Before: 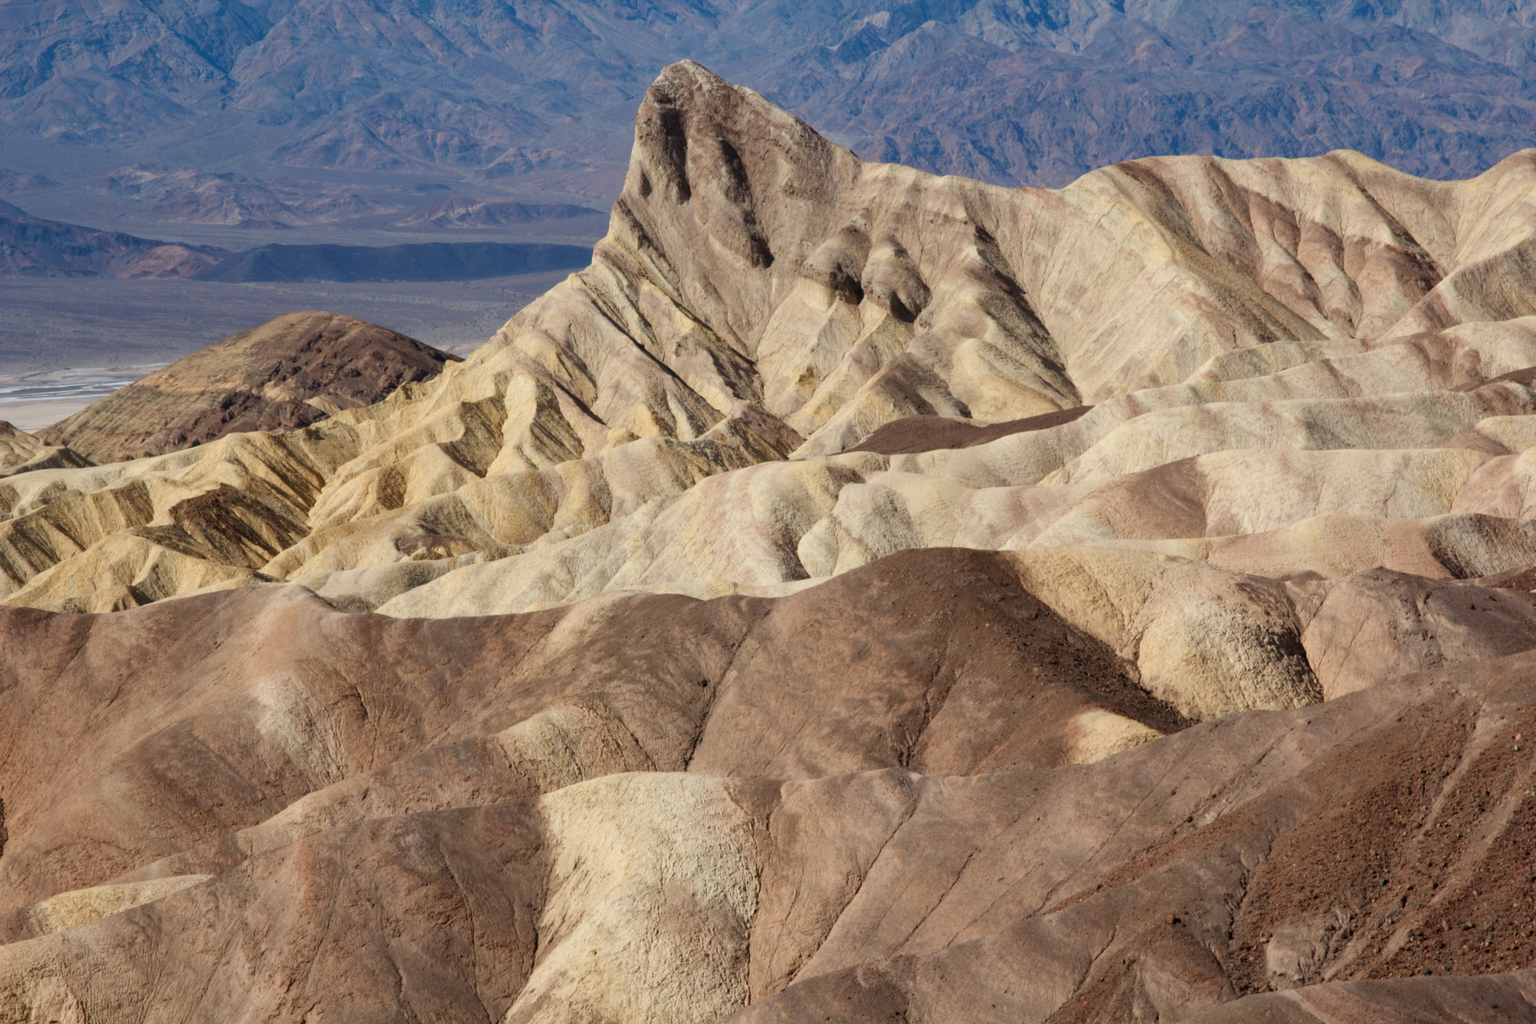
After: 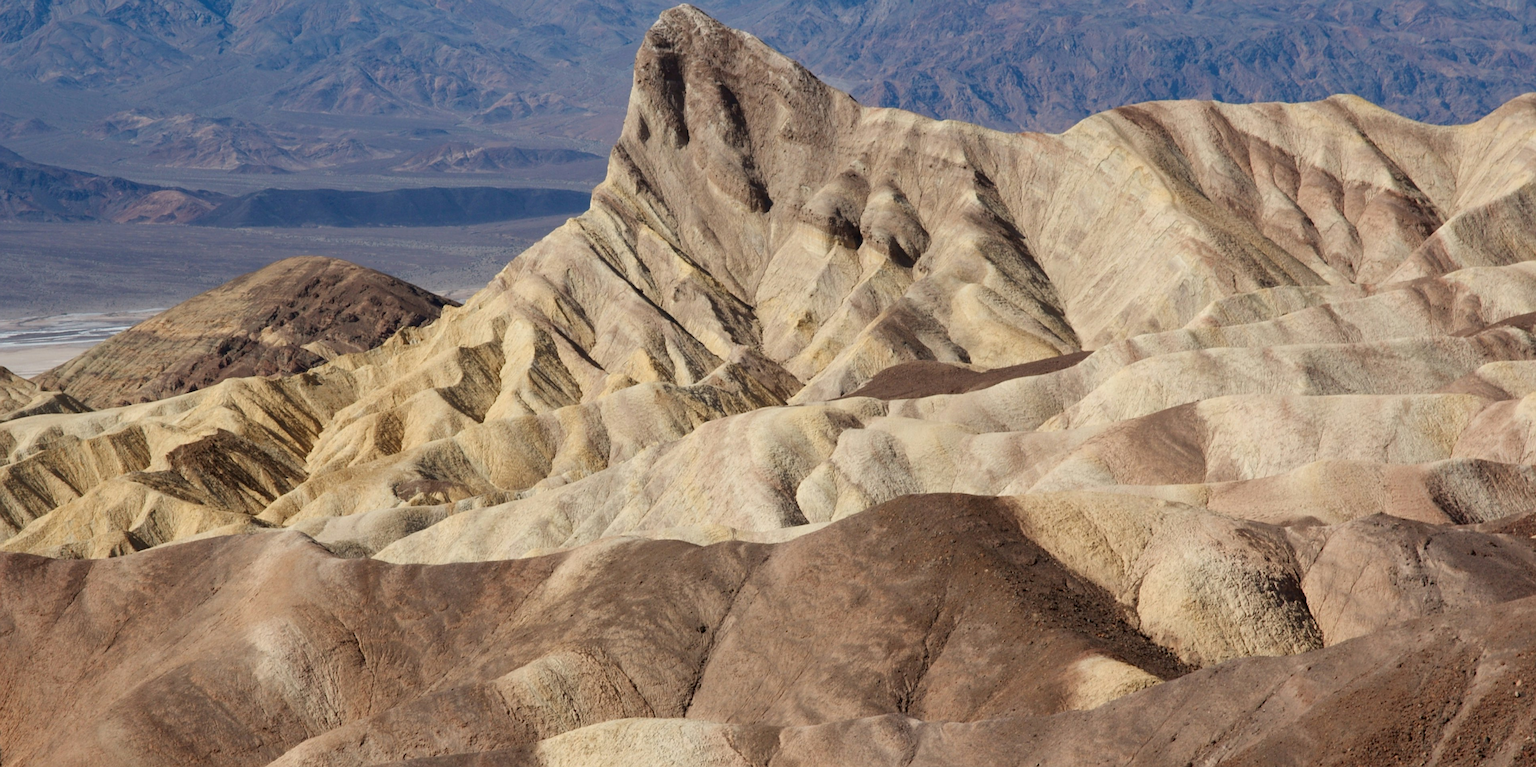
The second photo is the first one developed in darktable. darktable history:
crop: left 0.242%, top 5.472%, bottom 19.796%
sharpen: on, module defaults
